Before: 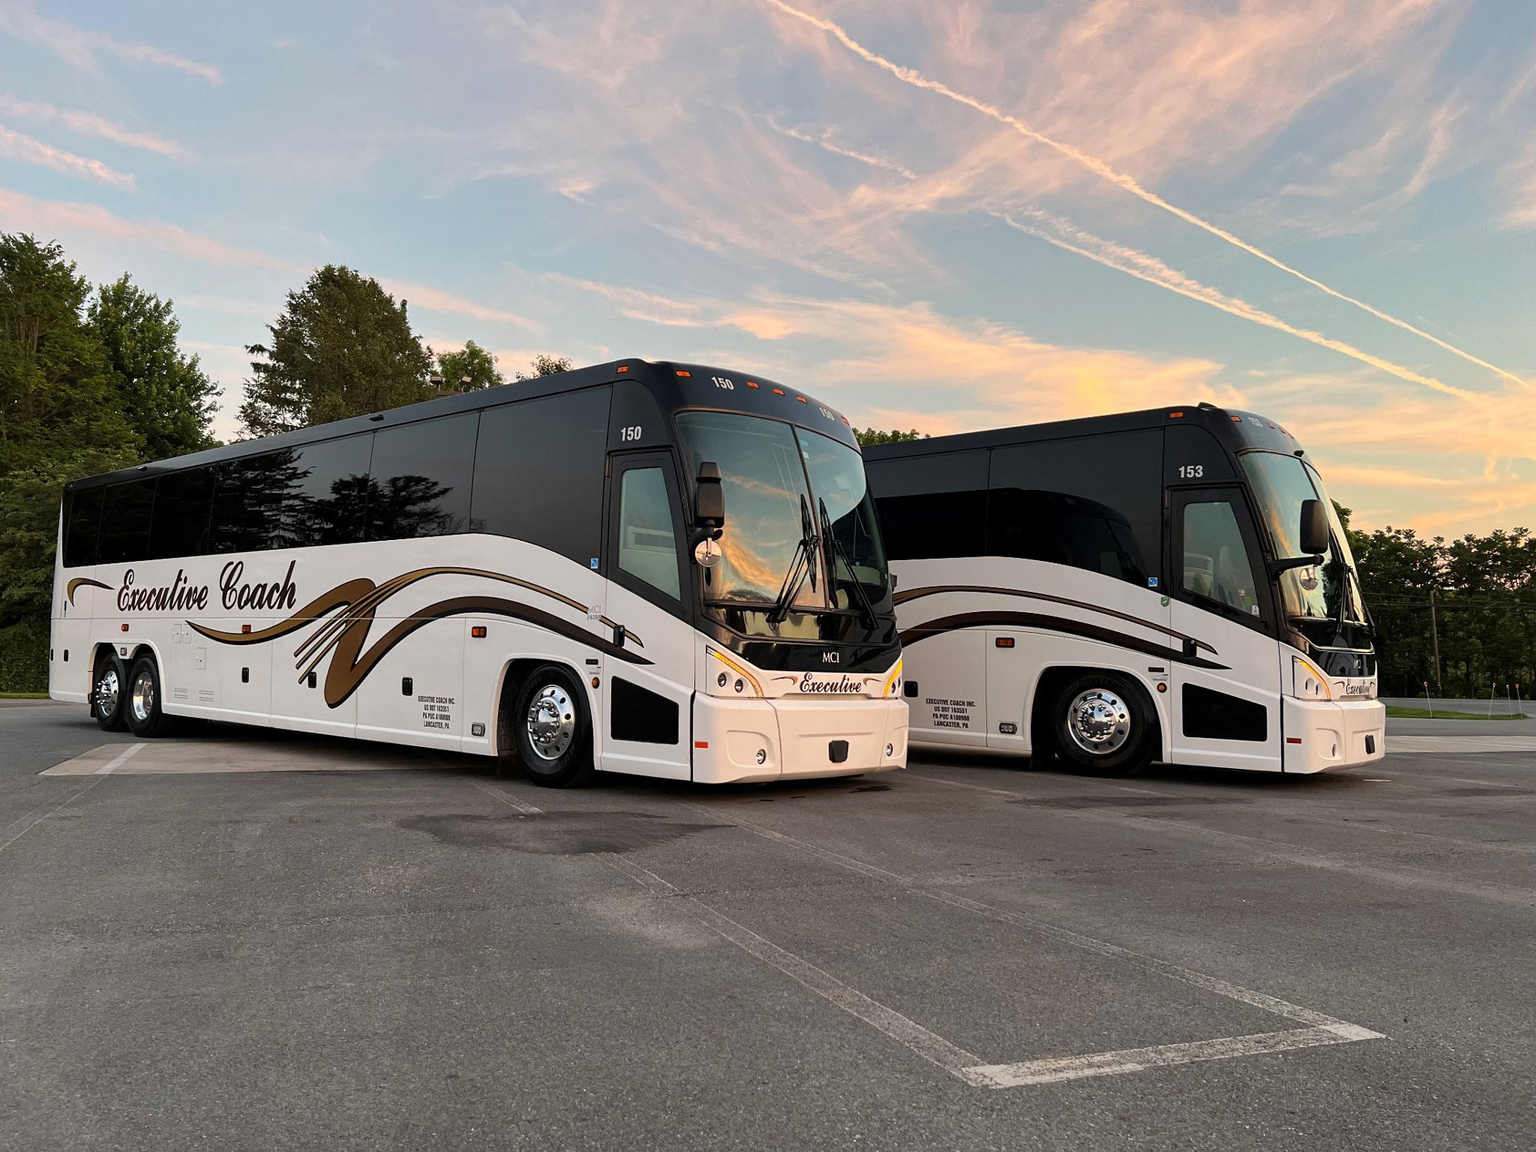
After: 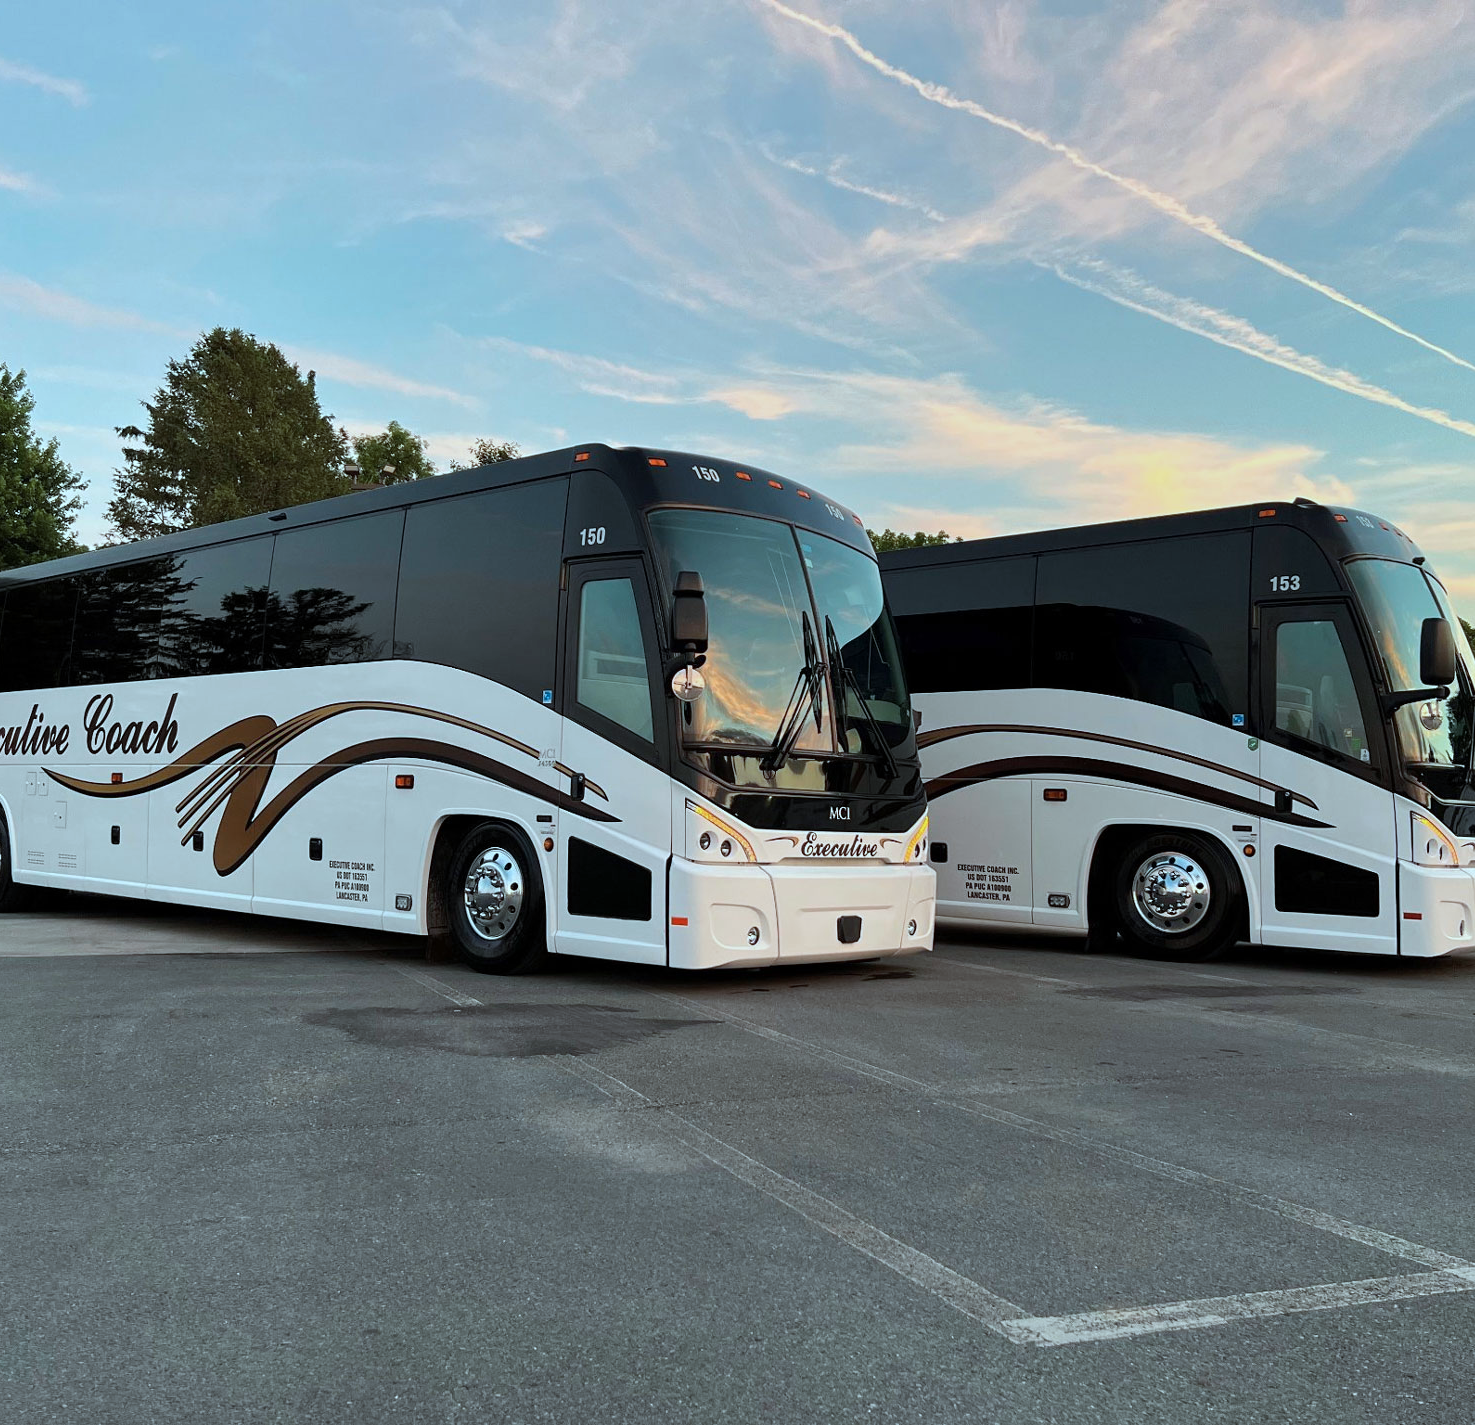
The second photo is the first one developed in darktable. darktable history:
color correction: highlights a* -12.1, highlights b* -15.38
crop: left 9.902%, right 12.442%
